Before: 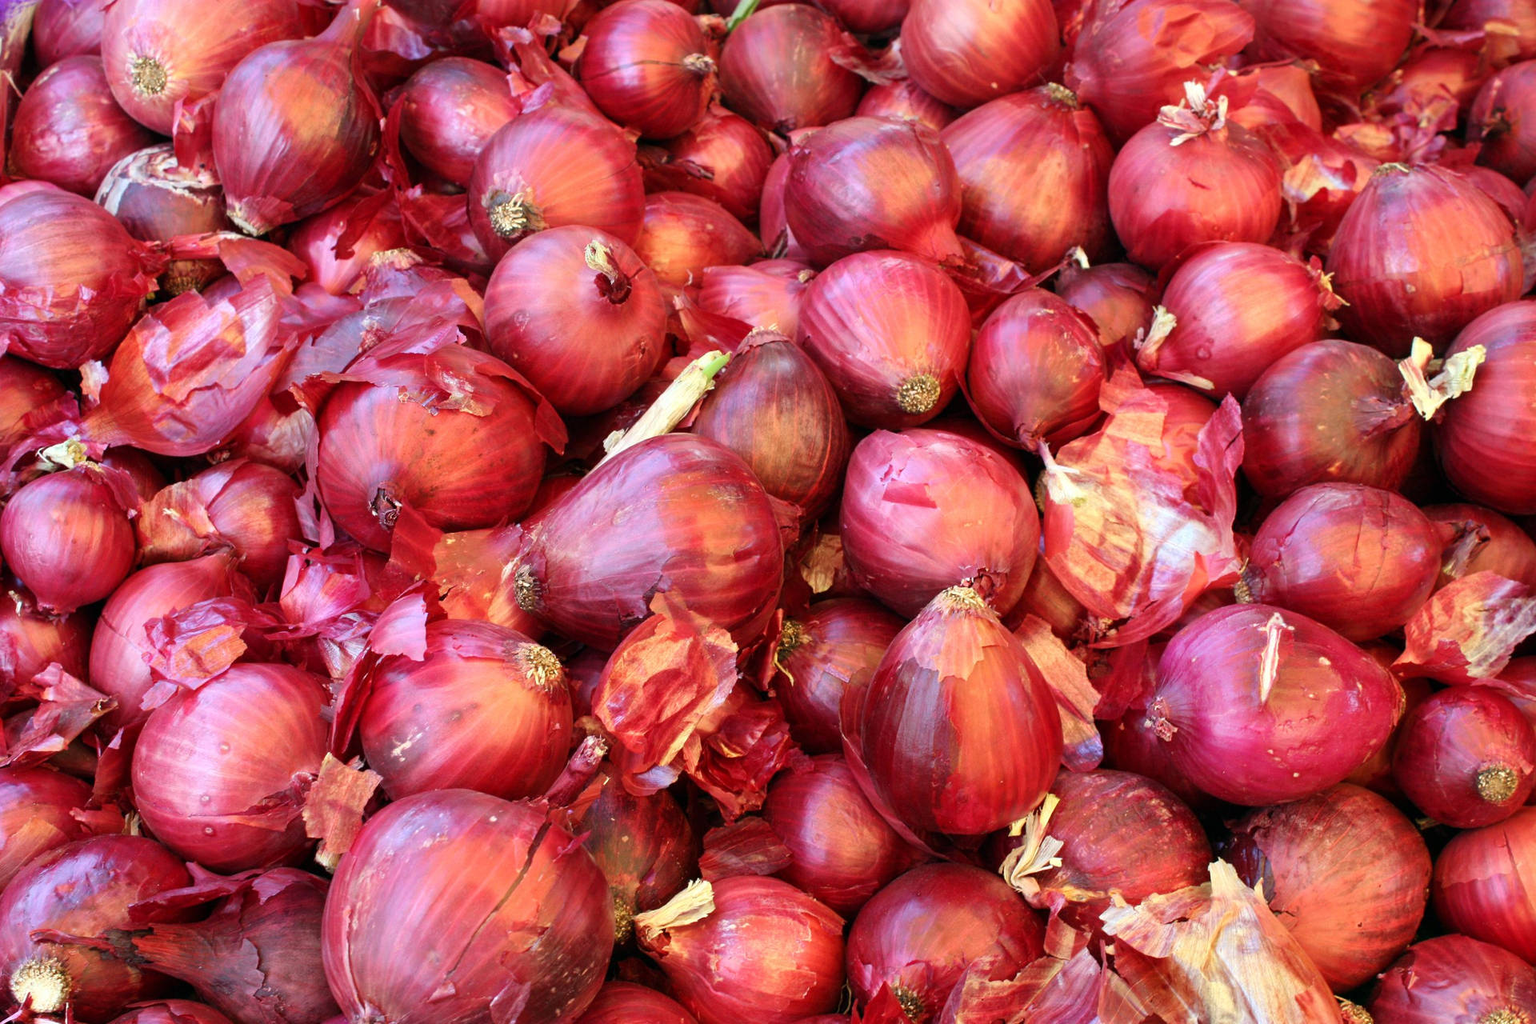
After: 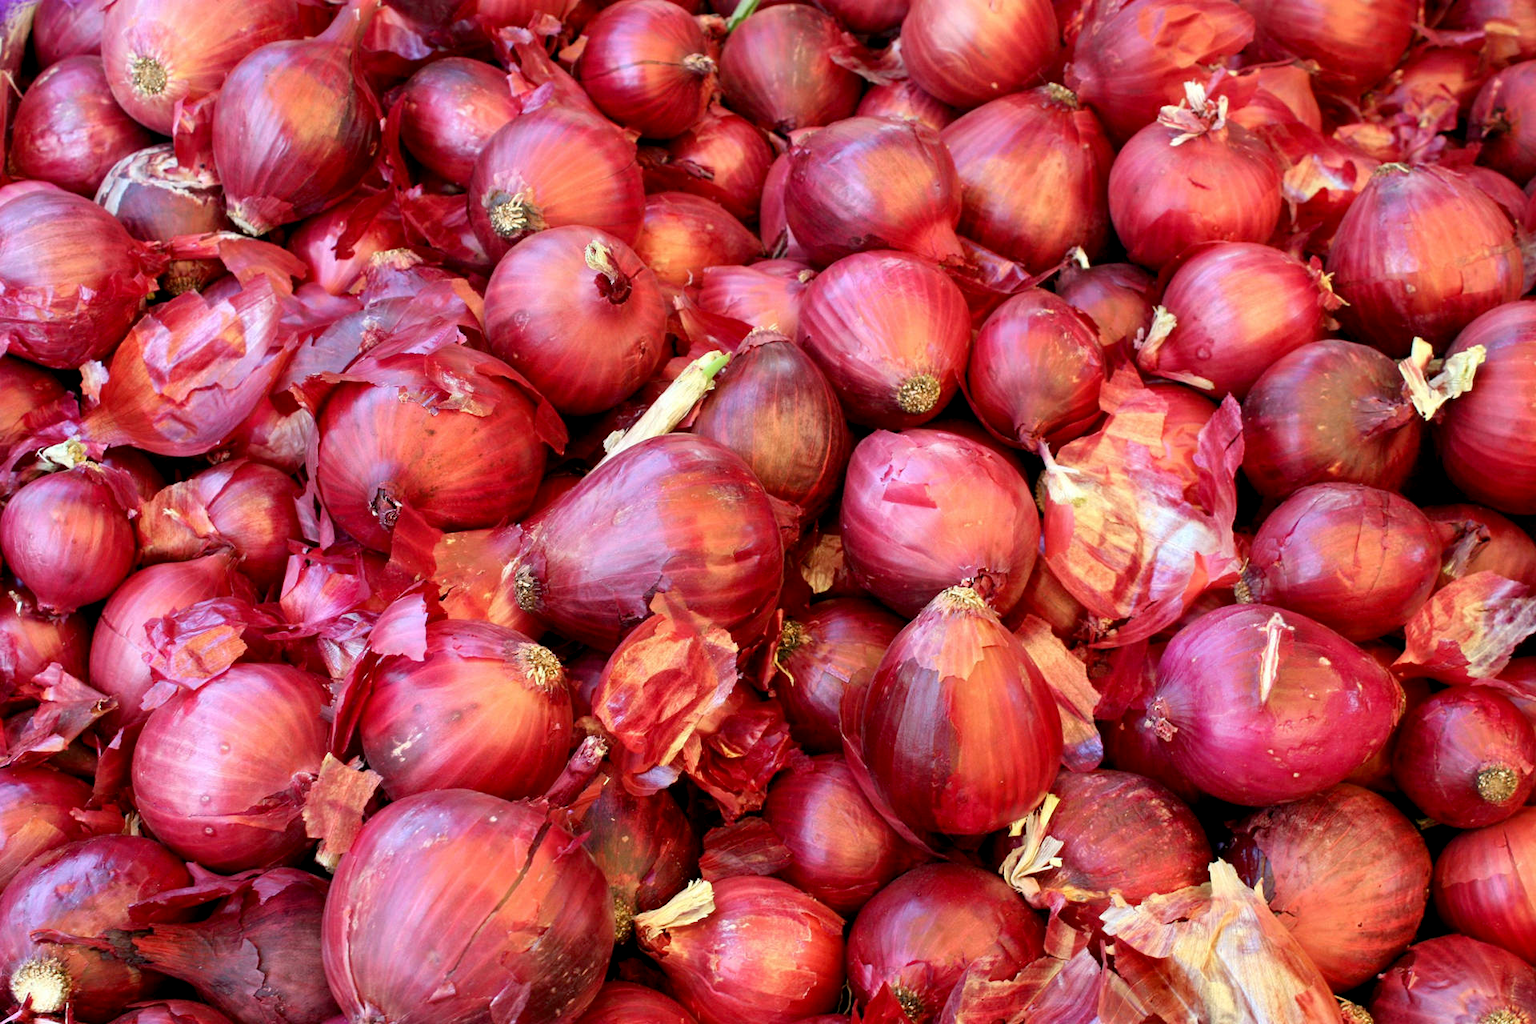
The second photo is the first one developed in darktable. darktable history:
exposure: black level correction 0.005, exposure 0.002 EV, compensate highlight preservation false
